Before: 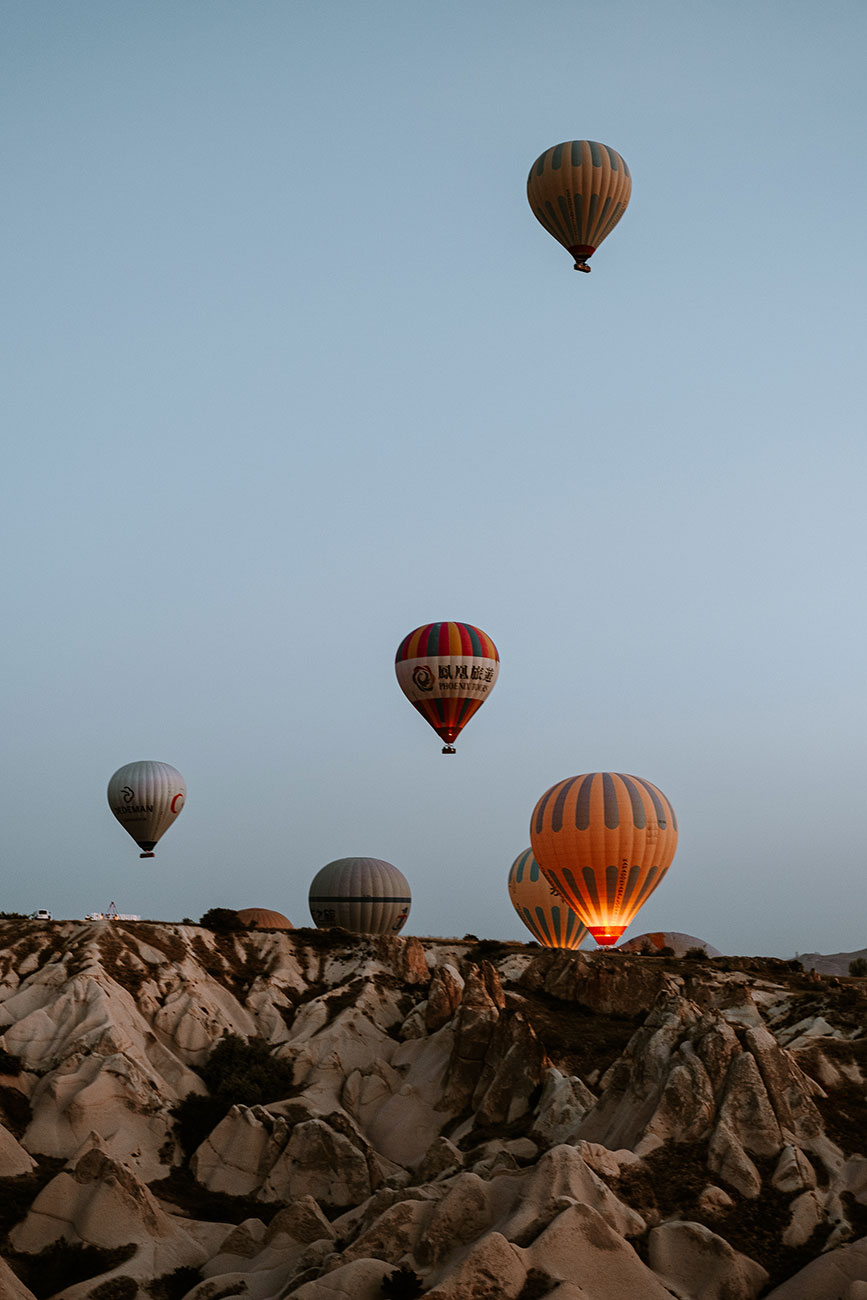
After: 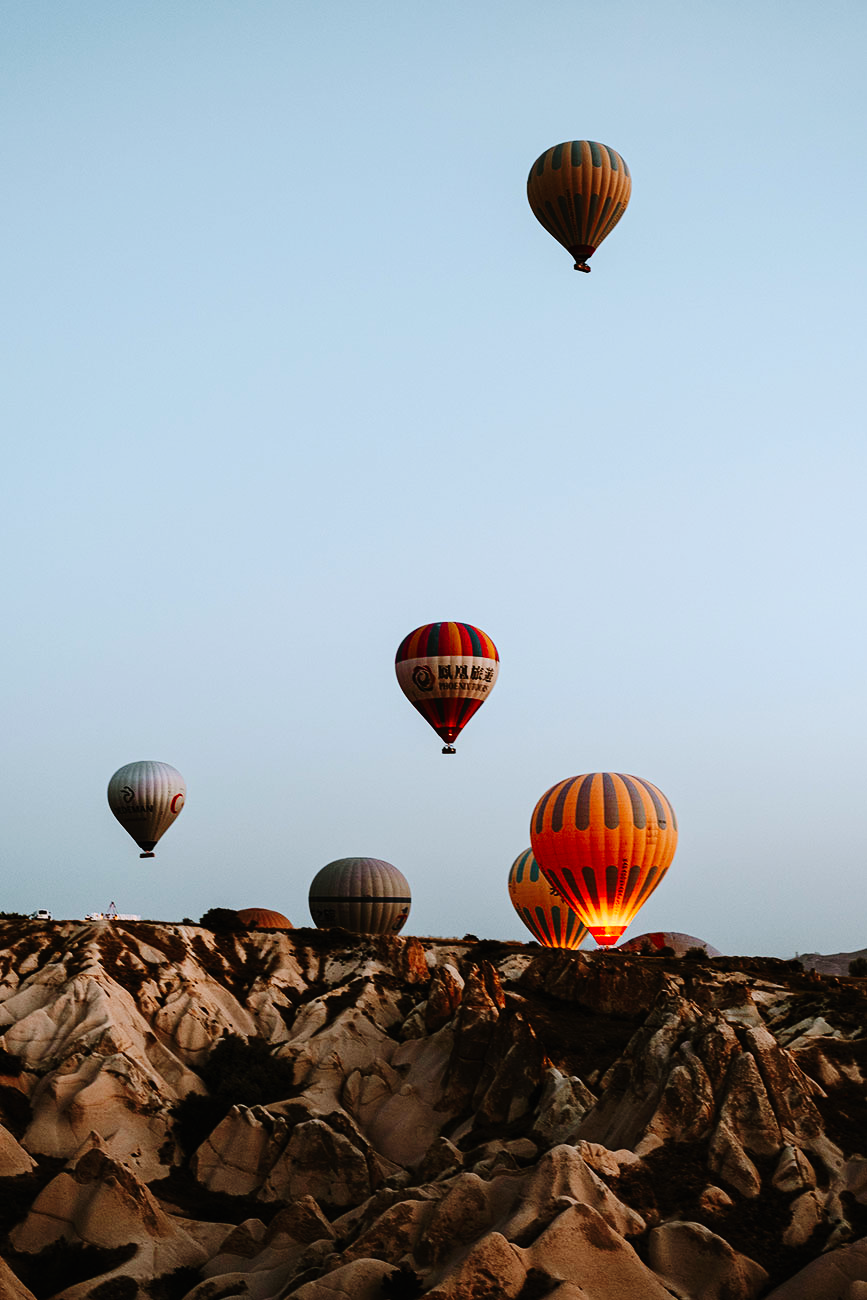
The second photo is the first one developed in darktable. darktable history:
tone curve: curves: ch0 [(0, 0) (0.003, 0.007) (0.011, 0.009) (0.025, 0.014) (0.044, 0.022) (0.069, 0.029) (0.1, 0.037) (0.136, 0.052) (0.177, 0.083) (0.224, 0.121) (0.277, 0.177) (0.335, 0.258) (0.399, 0.351) (0.468, 0.454) (0.543, 0.557) (0.623, 0.654) (0.709, 0.744) (0.801, 0.825) (0.898, 0.909) (1, 1)], preserve colors none
contrast brightness saturation: contrast 0.2, brightness 0.16, saturation 0.22
